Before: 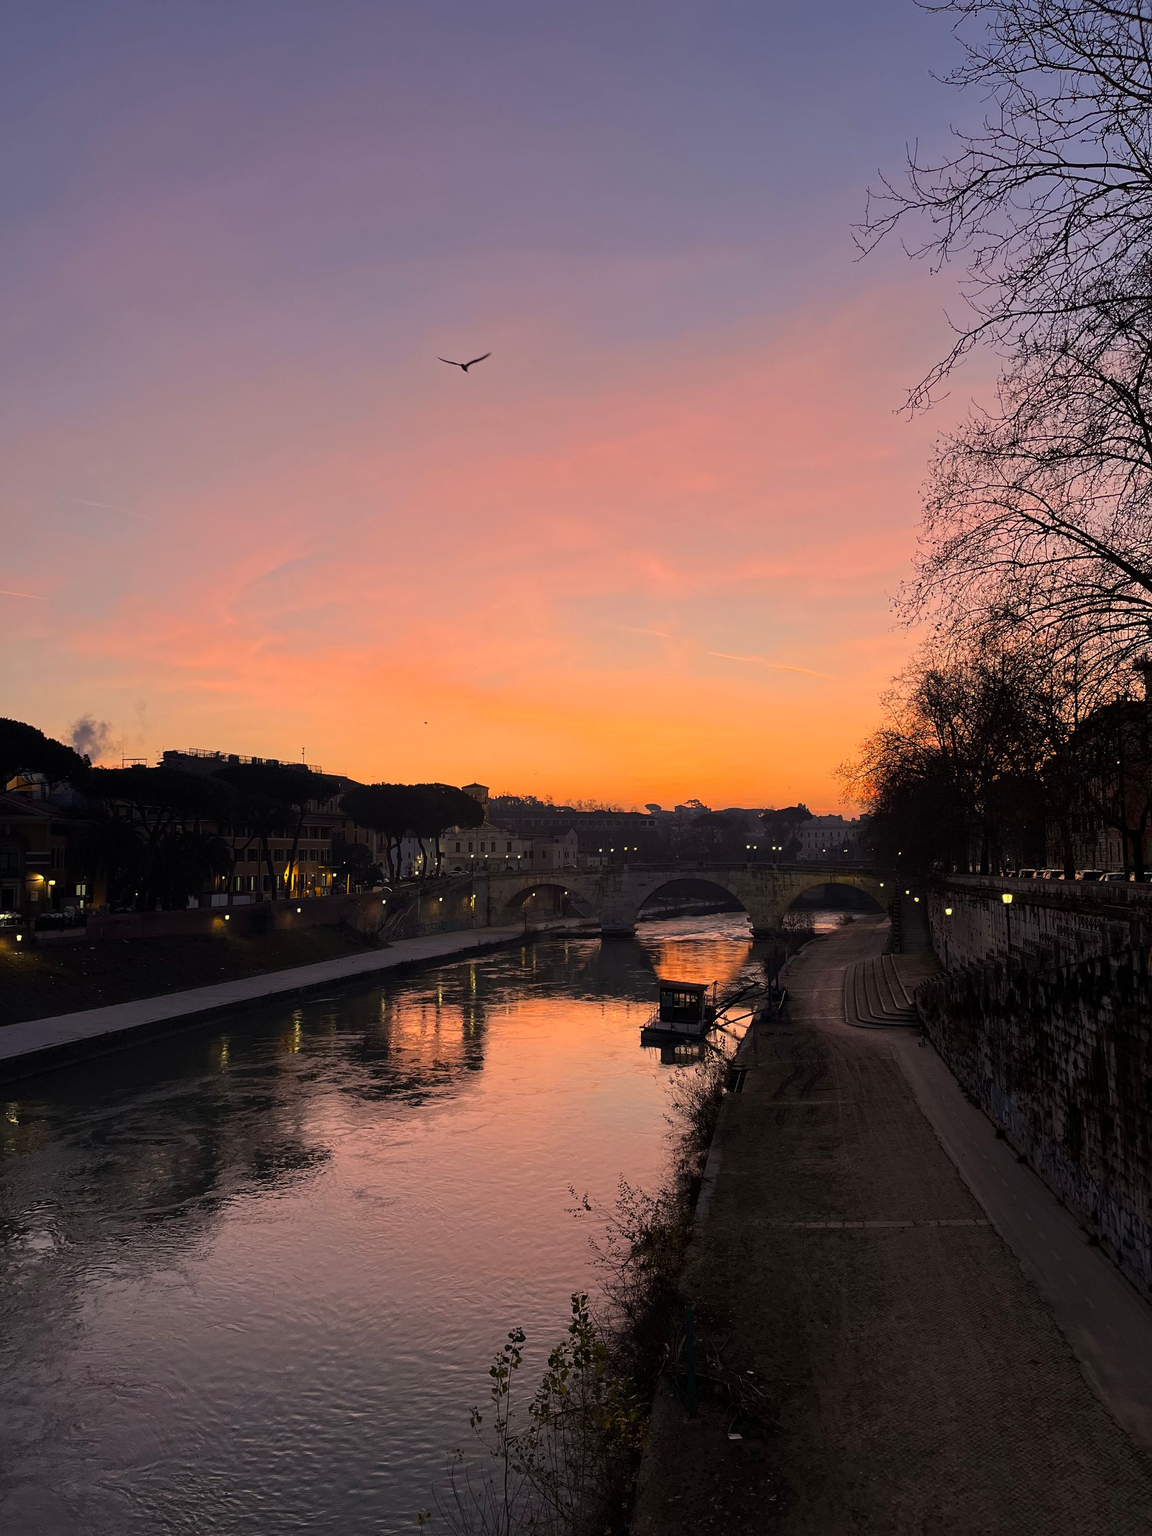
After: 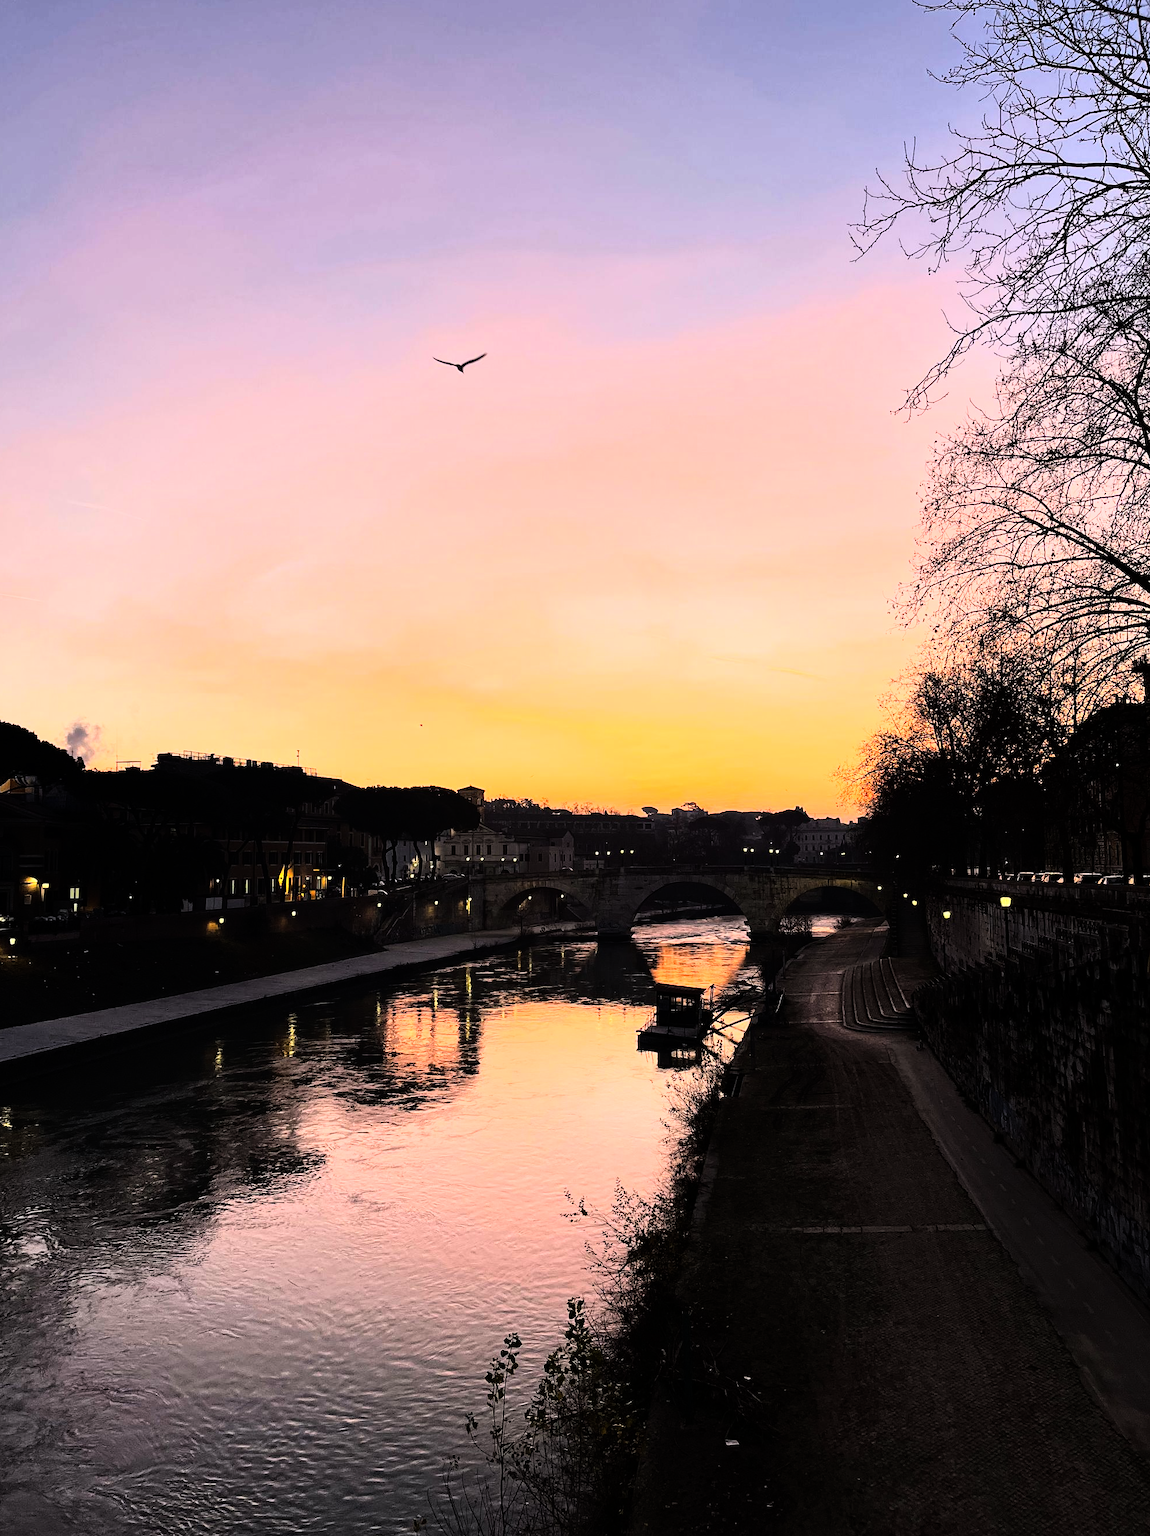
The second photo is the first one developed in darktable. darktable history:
crop and rotate: left 0.614%, top 0.179%, bottom 0.309%
rgb curve: curves: ch0 [(0, 0) (0.21, 0.15) (0.24, 0.21) (0.5, 0.75) (0.75, 0.96) (0.89, 0.99) (1, 1)]; ch1 [(0, 0.02) (0.21, 0.13) (0.25, 0.2) (0.5, 0.67) (0.75, 0.9) (0.89, 0.97) (1, 1)]; ch2 [(0, 0.02) (0.21, 0.13) (0.25, 0.2) (0.5, 0.67) (0.75, 0.9) (0.89, 0.97) (1, 1)], compensate middle gray true
shadows and highlights: shadows 20.55, highlights -20.99, soften with gaussian
